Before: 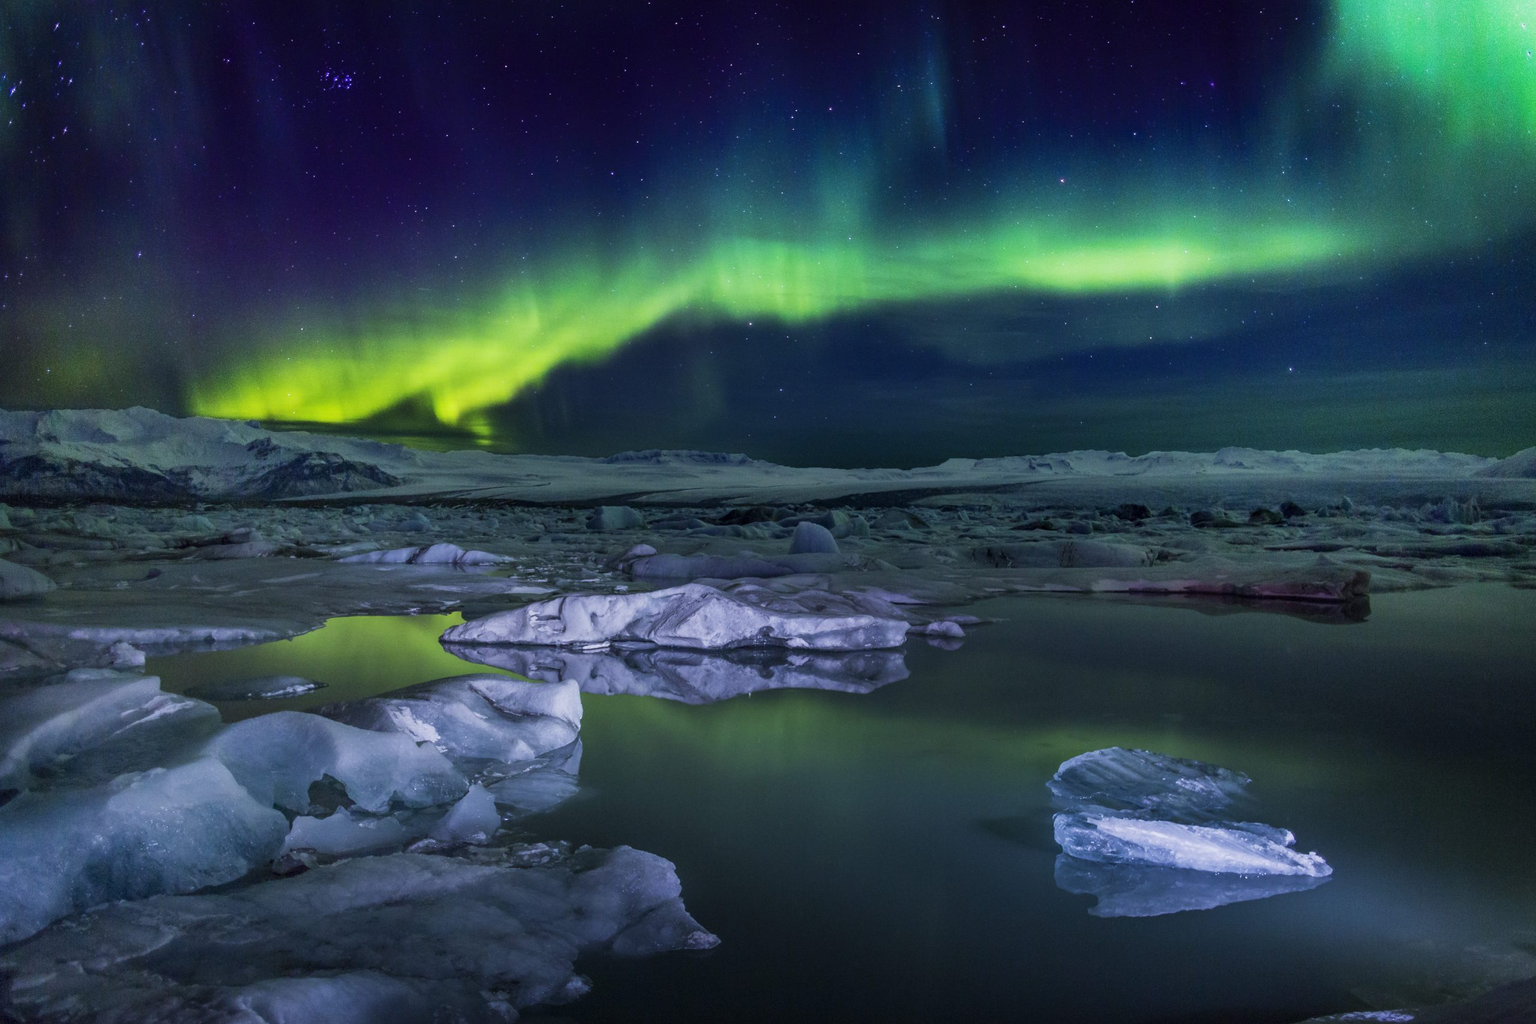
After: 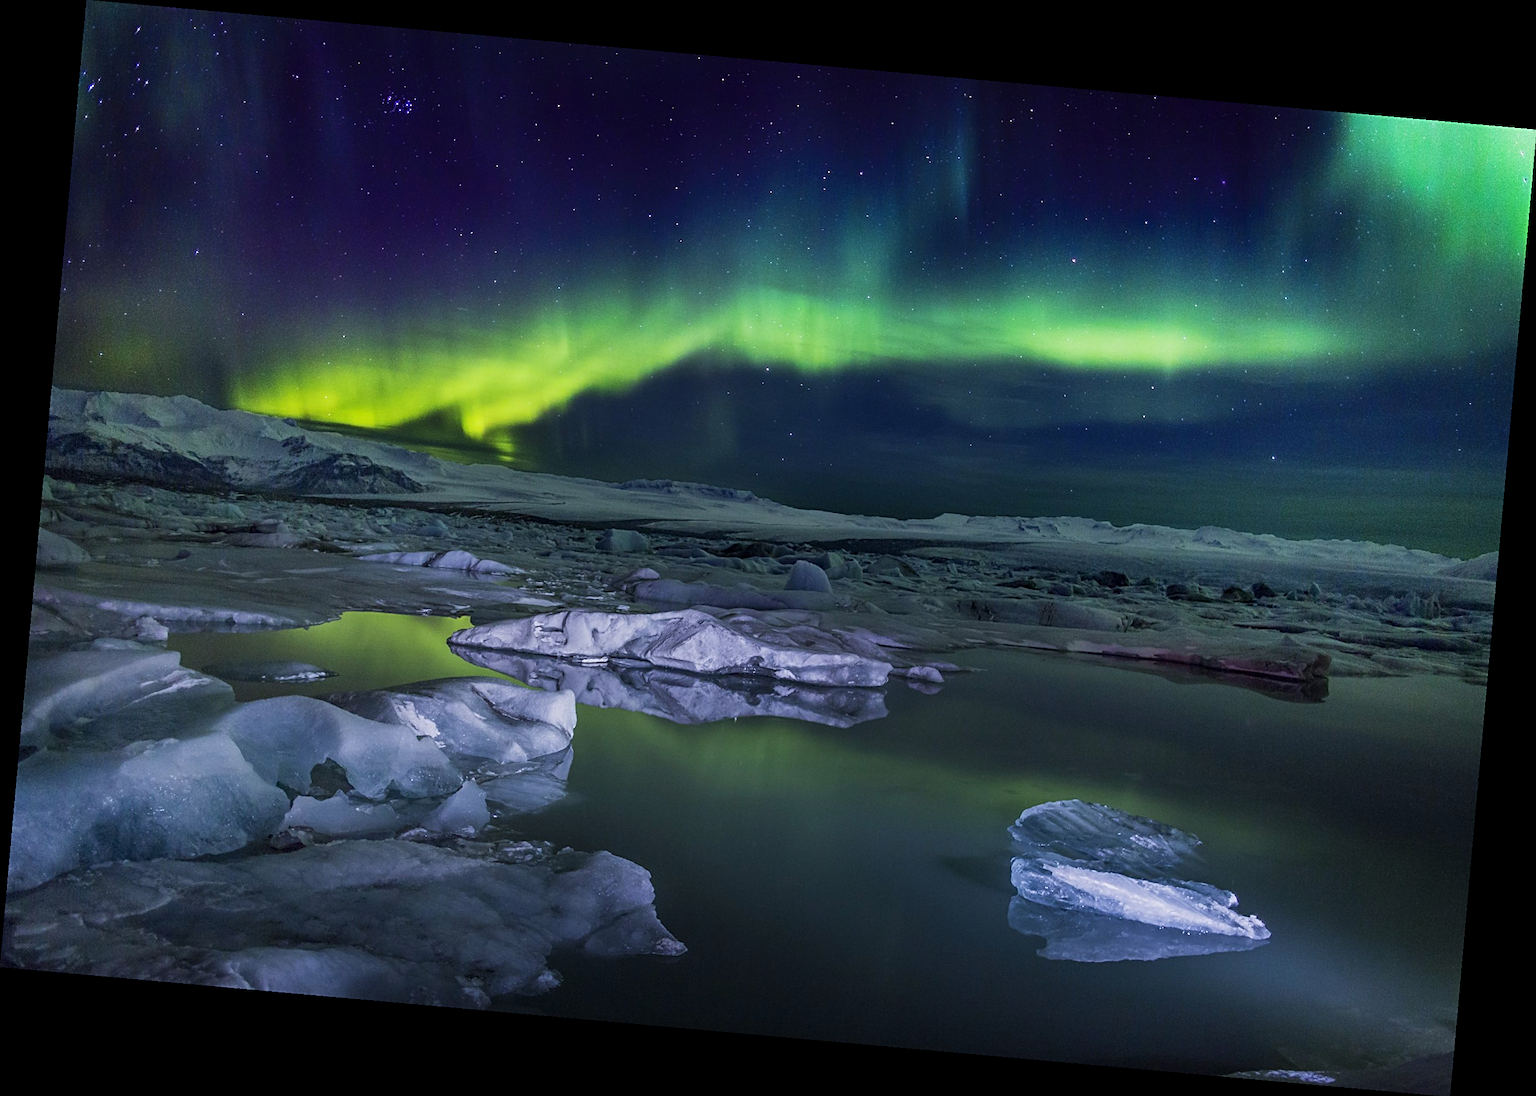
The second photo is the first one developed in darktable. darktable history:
color calibration: x 0.342, y 0.356, temperature 5122 K
exposure: compensate highlight preservation false
sharpen: radius 2.767
rotate and perspective: rotation 5.12°, automatic cropping off
